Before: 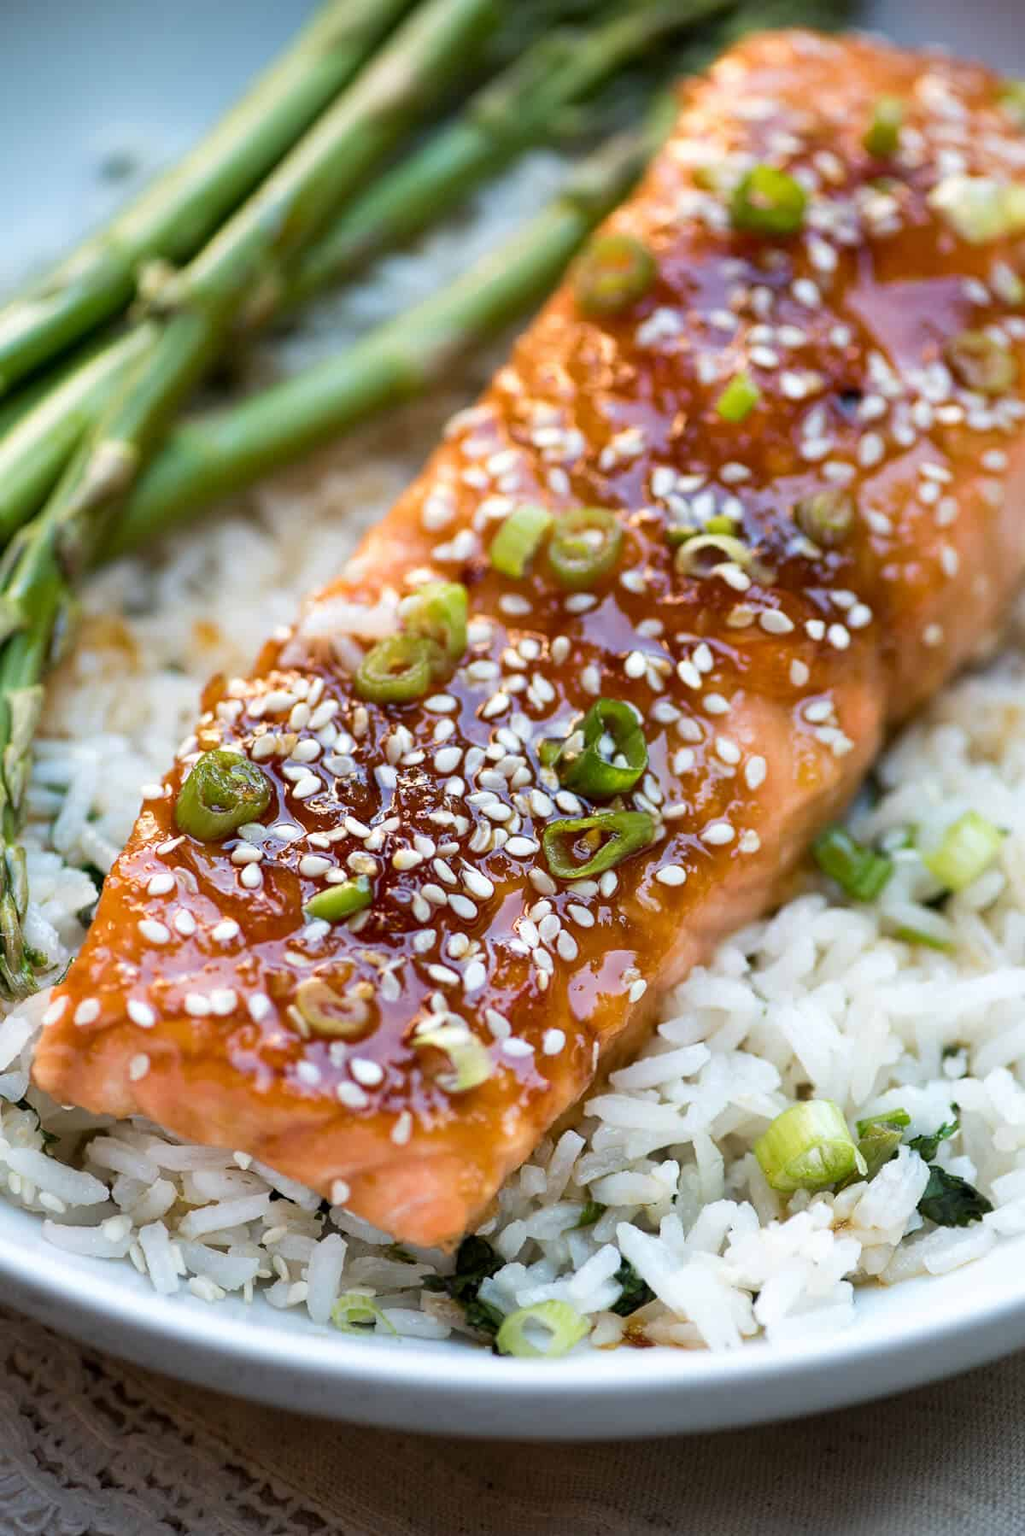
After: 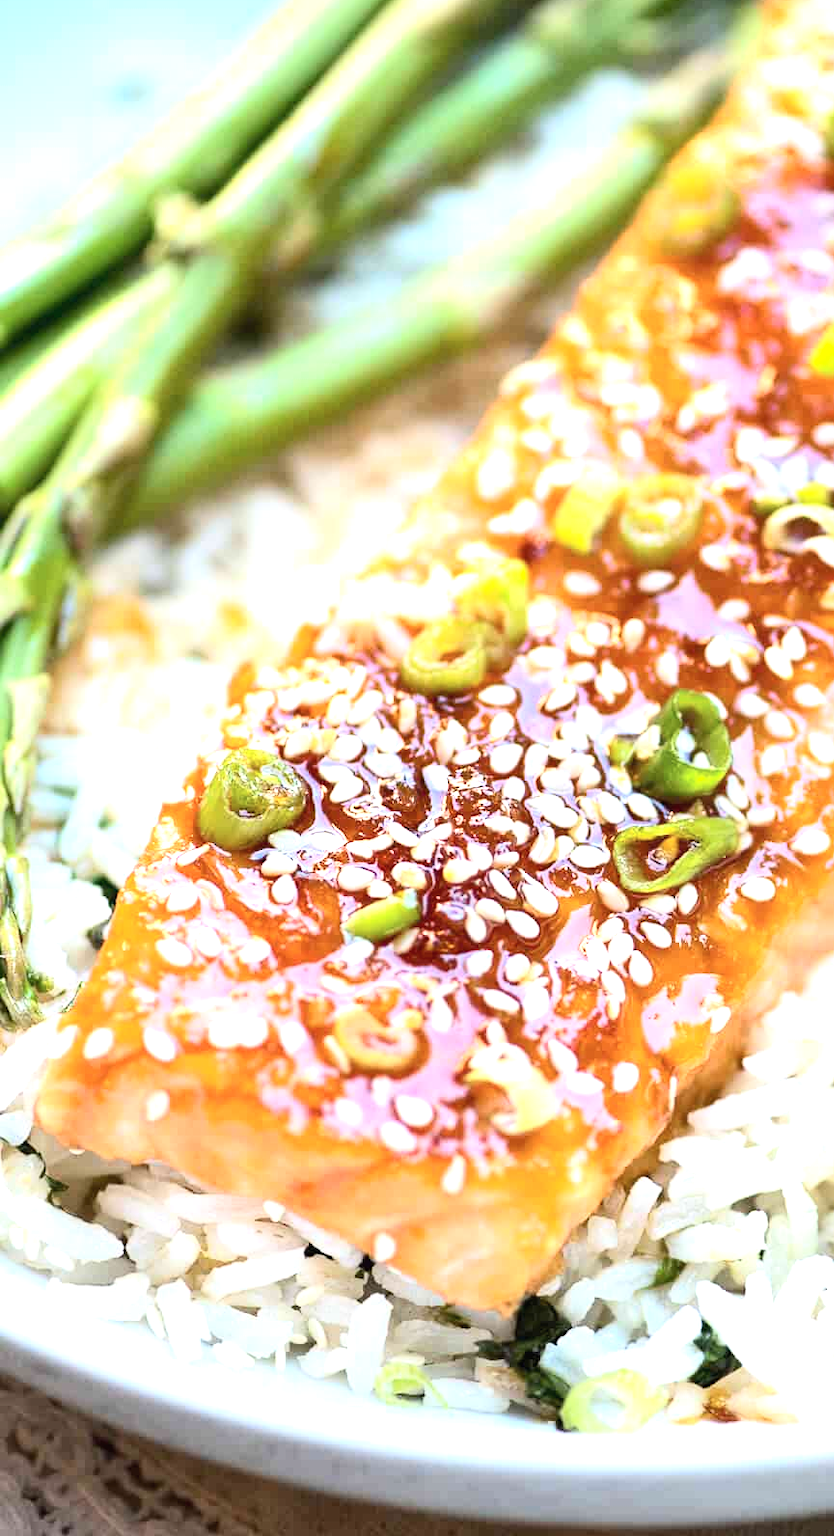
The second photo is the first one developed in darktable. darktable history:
crop: top 5.756%, right 27.903%, bottom 5.649%
color correction: highlights b* 0.062, saturation 0.823
contrast brightness saturation: contrast 0.204, brightness 0.159, saturation 0.23
exposure: black level correction 0, exposure 1.2 EV, compensate highlight preservation false
